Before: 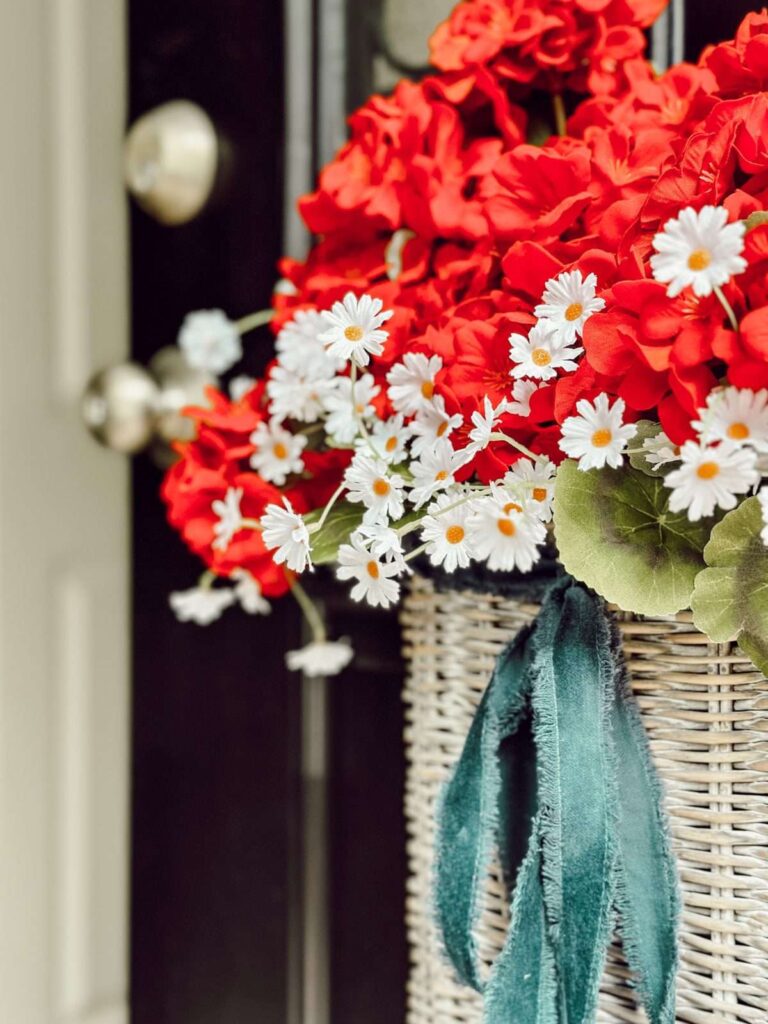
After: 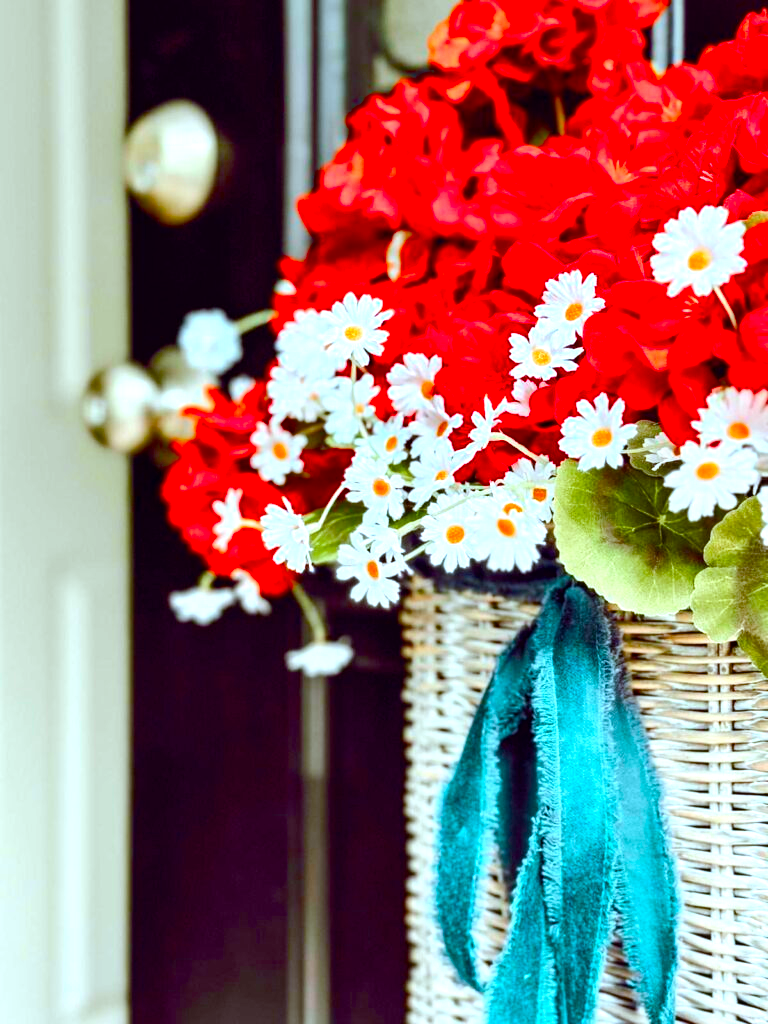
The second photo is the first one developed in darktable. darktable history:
contrast brightness saturation: saturation 0.513
color correction: highlights a* -9.37, highlights b* -22.87
color balance rgb: linear chroma grading › shadows -8.005%, linear chroma grading › global chroma 9.739%, perceptual saturation grading › global saturation 20%, perceptual saturation grading › highlights -24.936%, perceptual saturation grading › shadows 24.698%, global vibrance 15.777%, saturation formula JzAzBz (2021)
exposure: exposure 0.6 EV, compensate exposure bias true, compensate highlight preservation false
